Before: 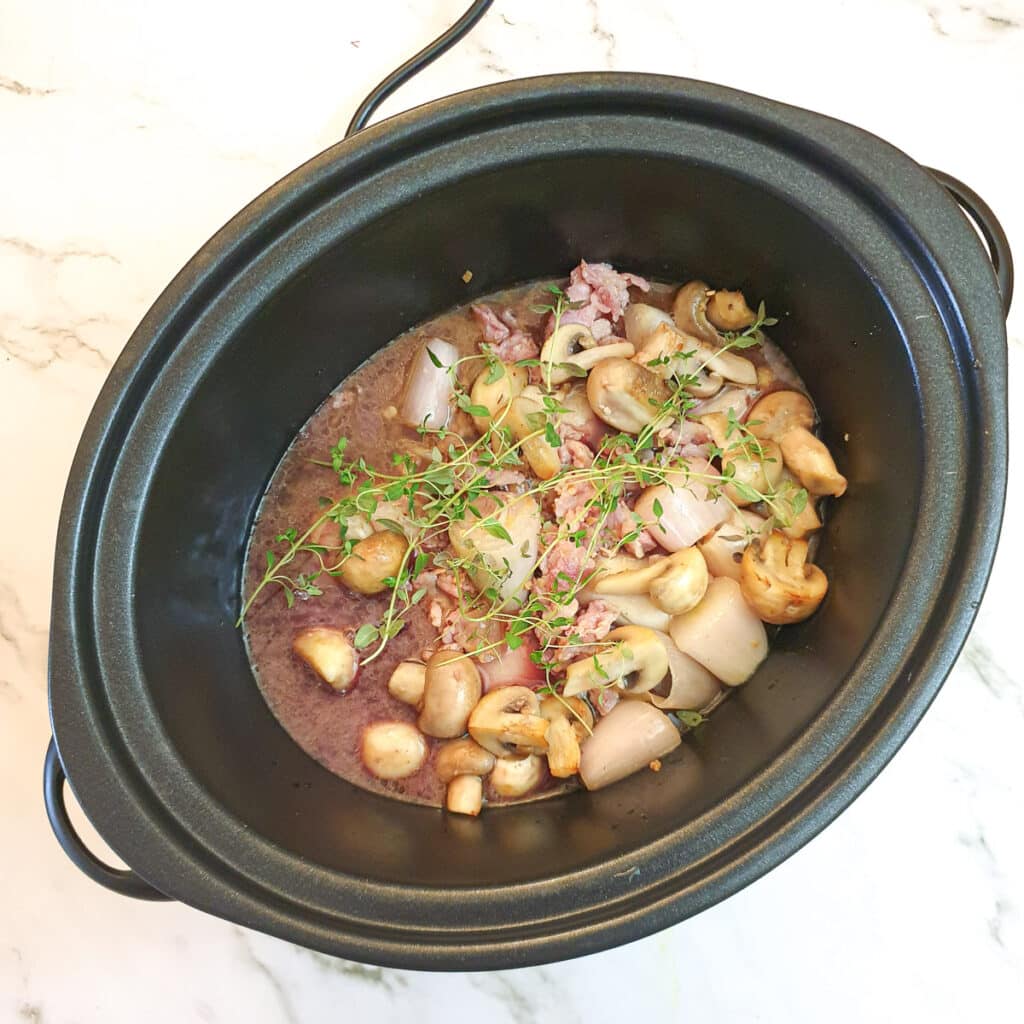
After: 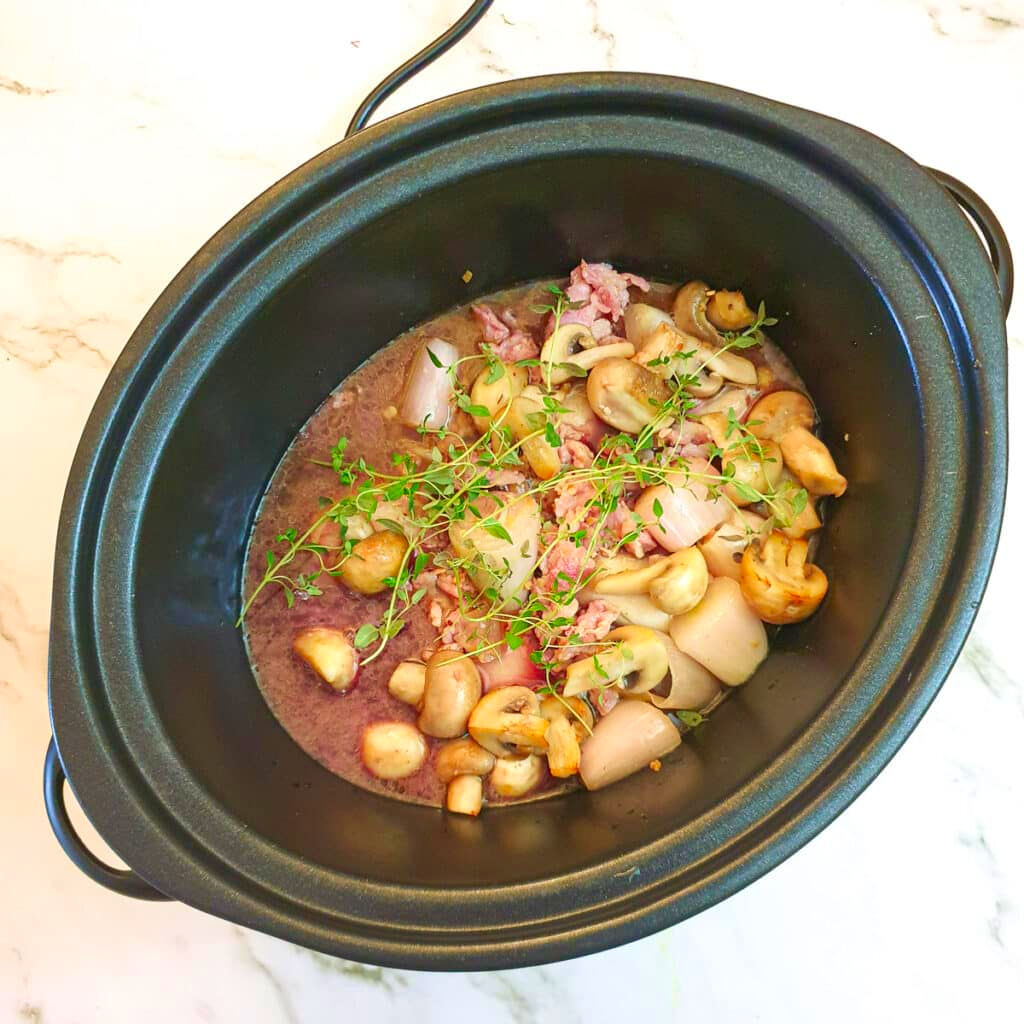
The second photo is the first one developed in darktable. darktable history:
color correction: highlights b* 0.032, saturation 1.37
velvia: strength 26.64%
